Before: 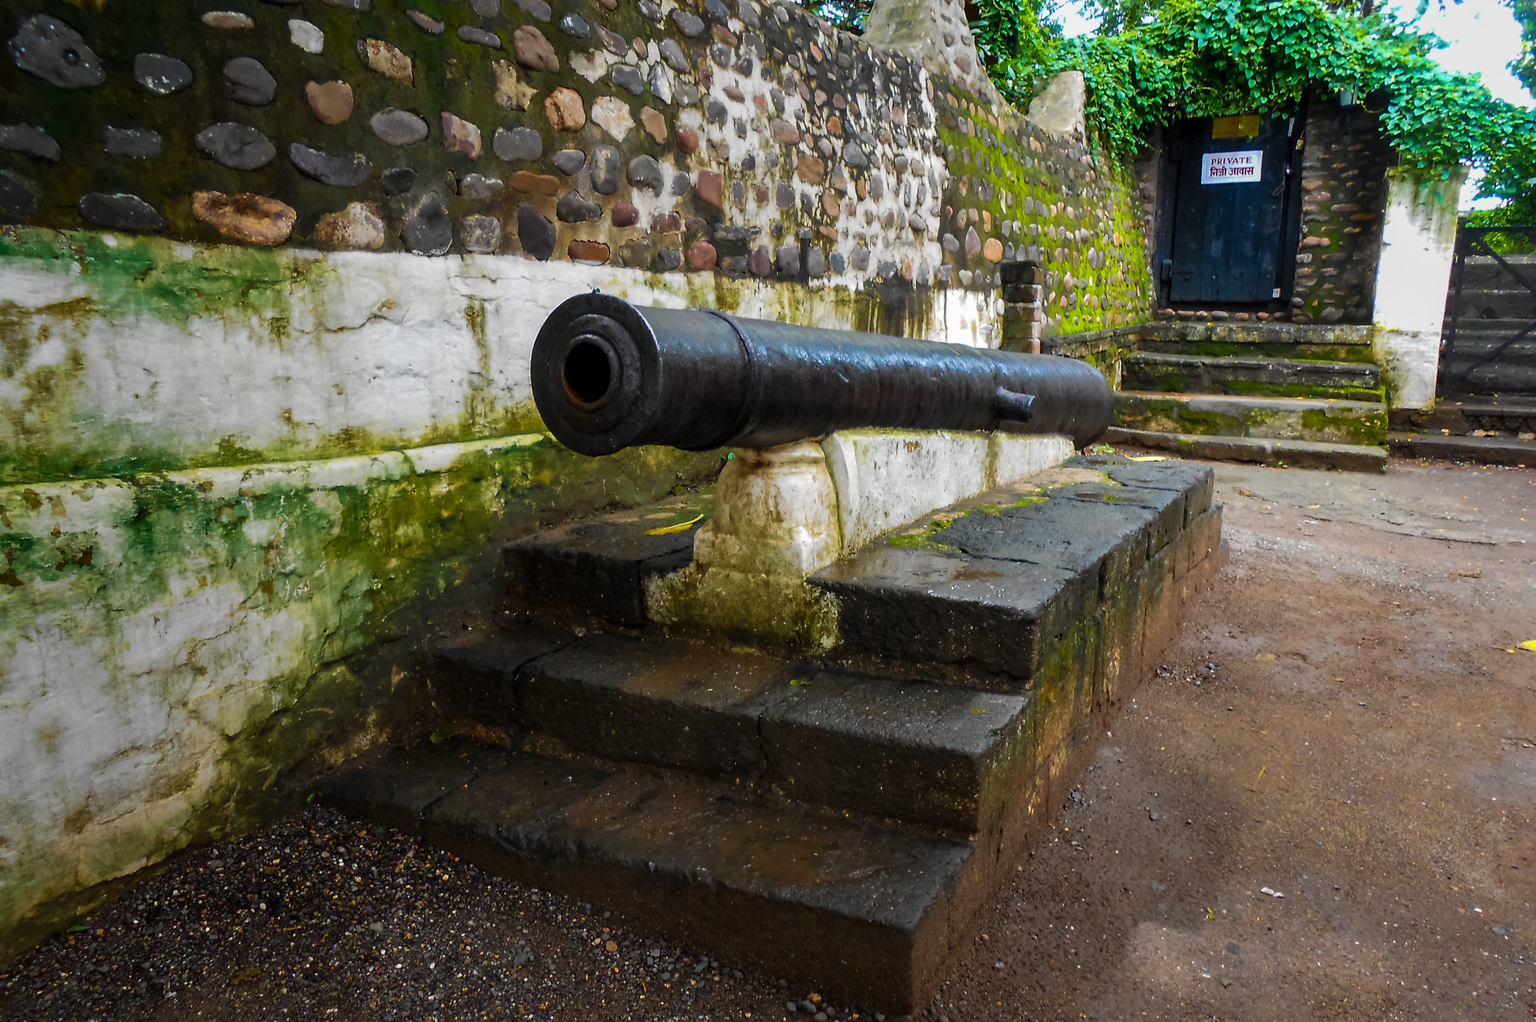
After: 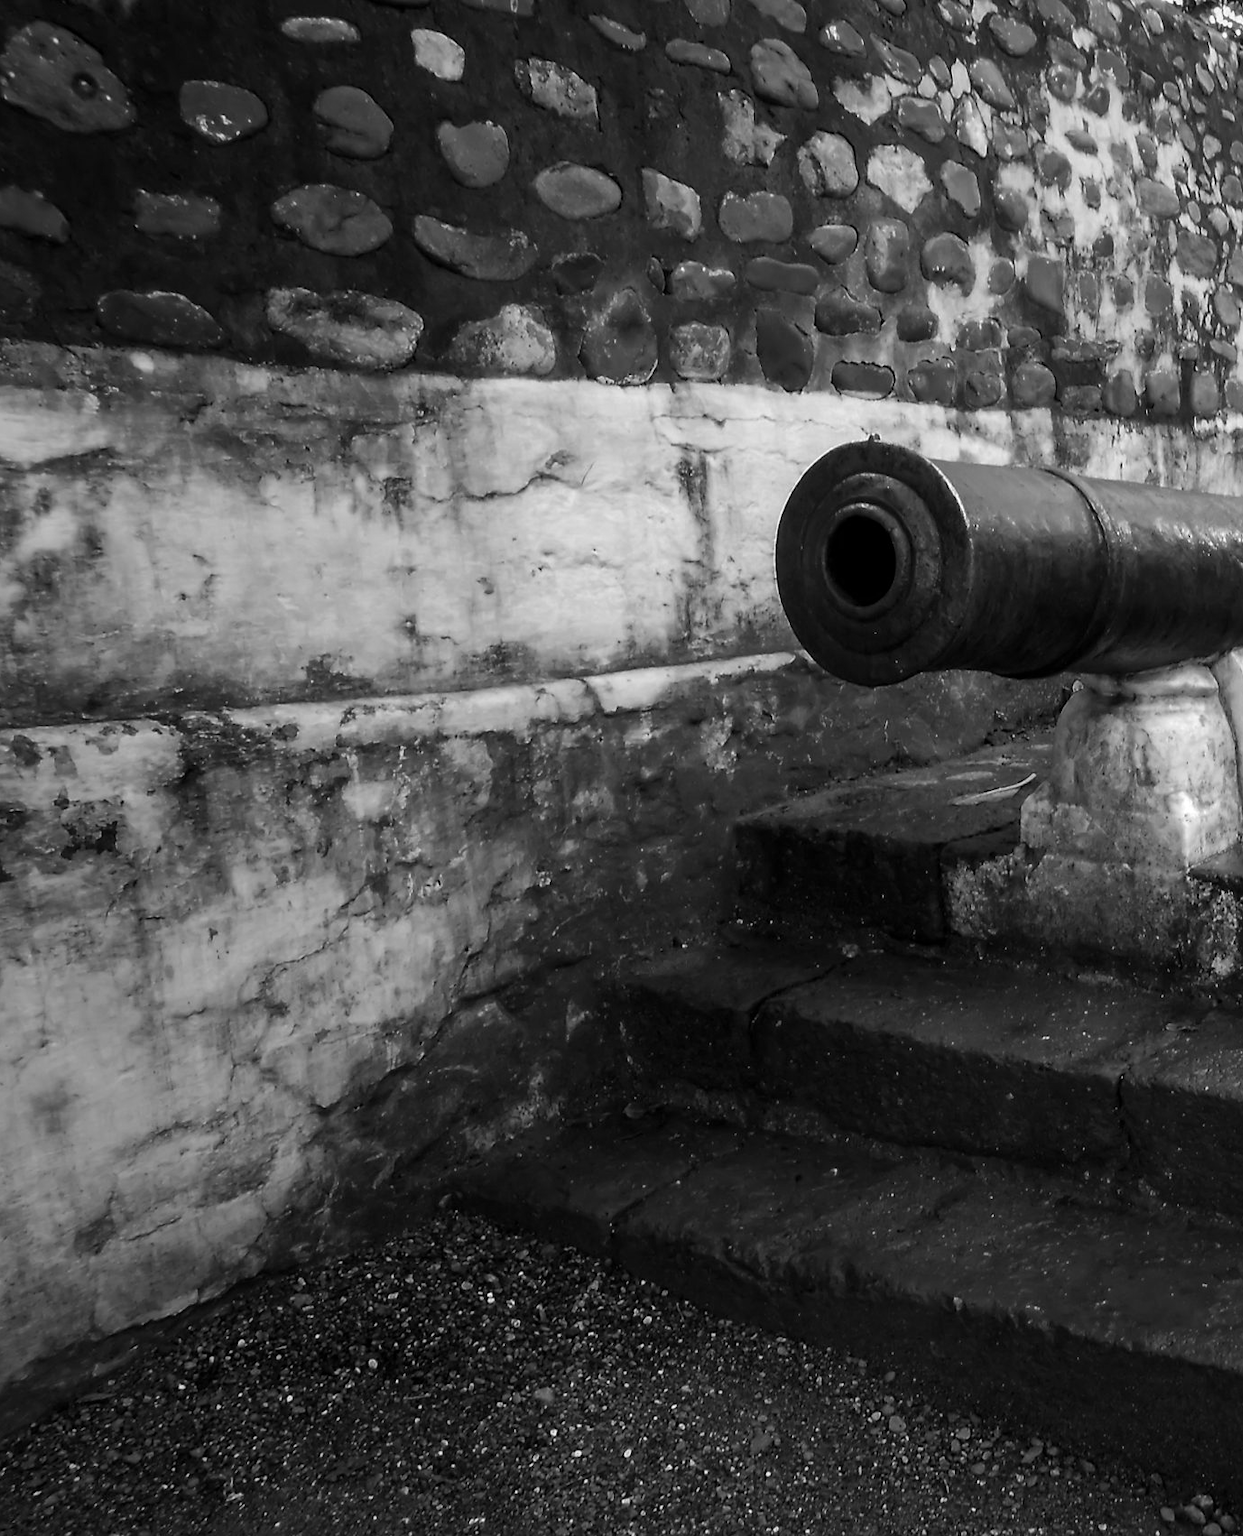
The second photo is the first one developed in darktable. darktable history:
color calibration: output gray [0.253, 0.26, 0.487, 0], illuminant as shot in camera, x 0.37, y 0.382, temperature 4317.46 K
crop: left 1.004%, right 45.161%, bottom 0.09%
